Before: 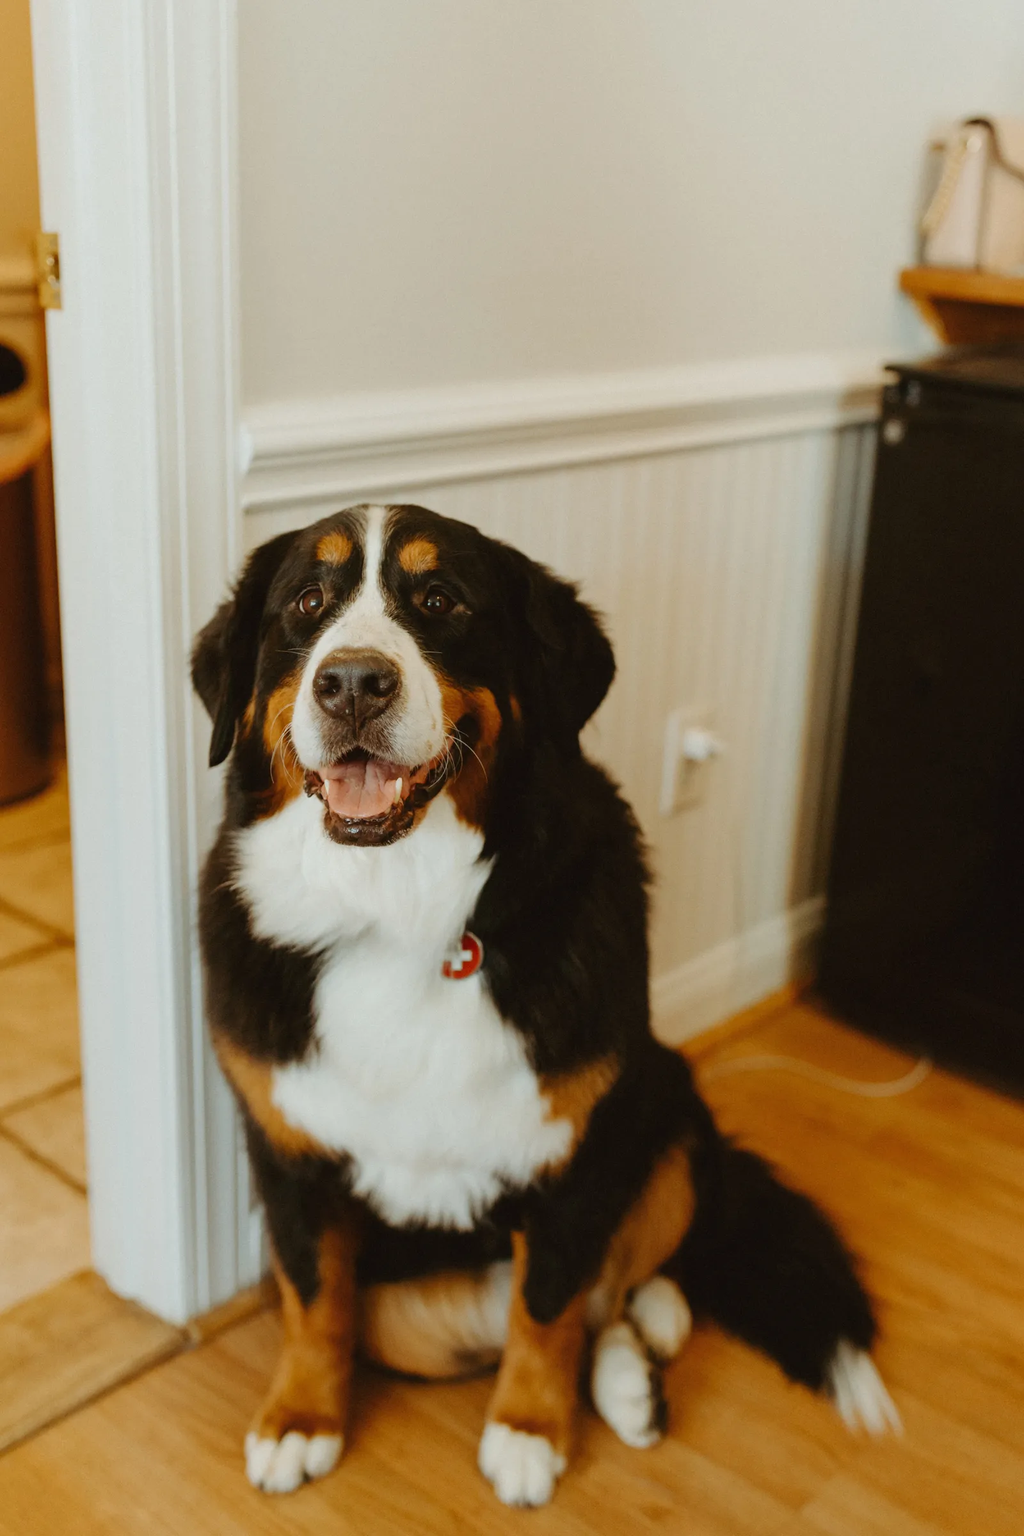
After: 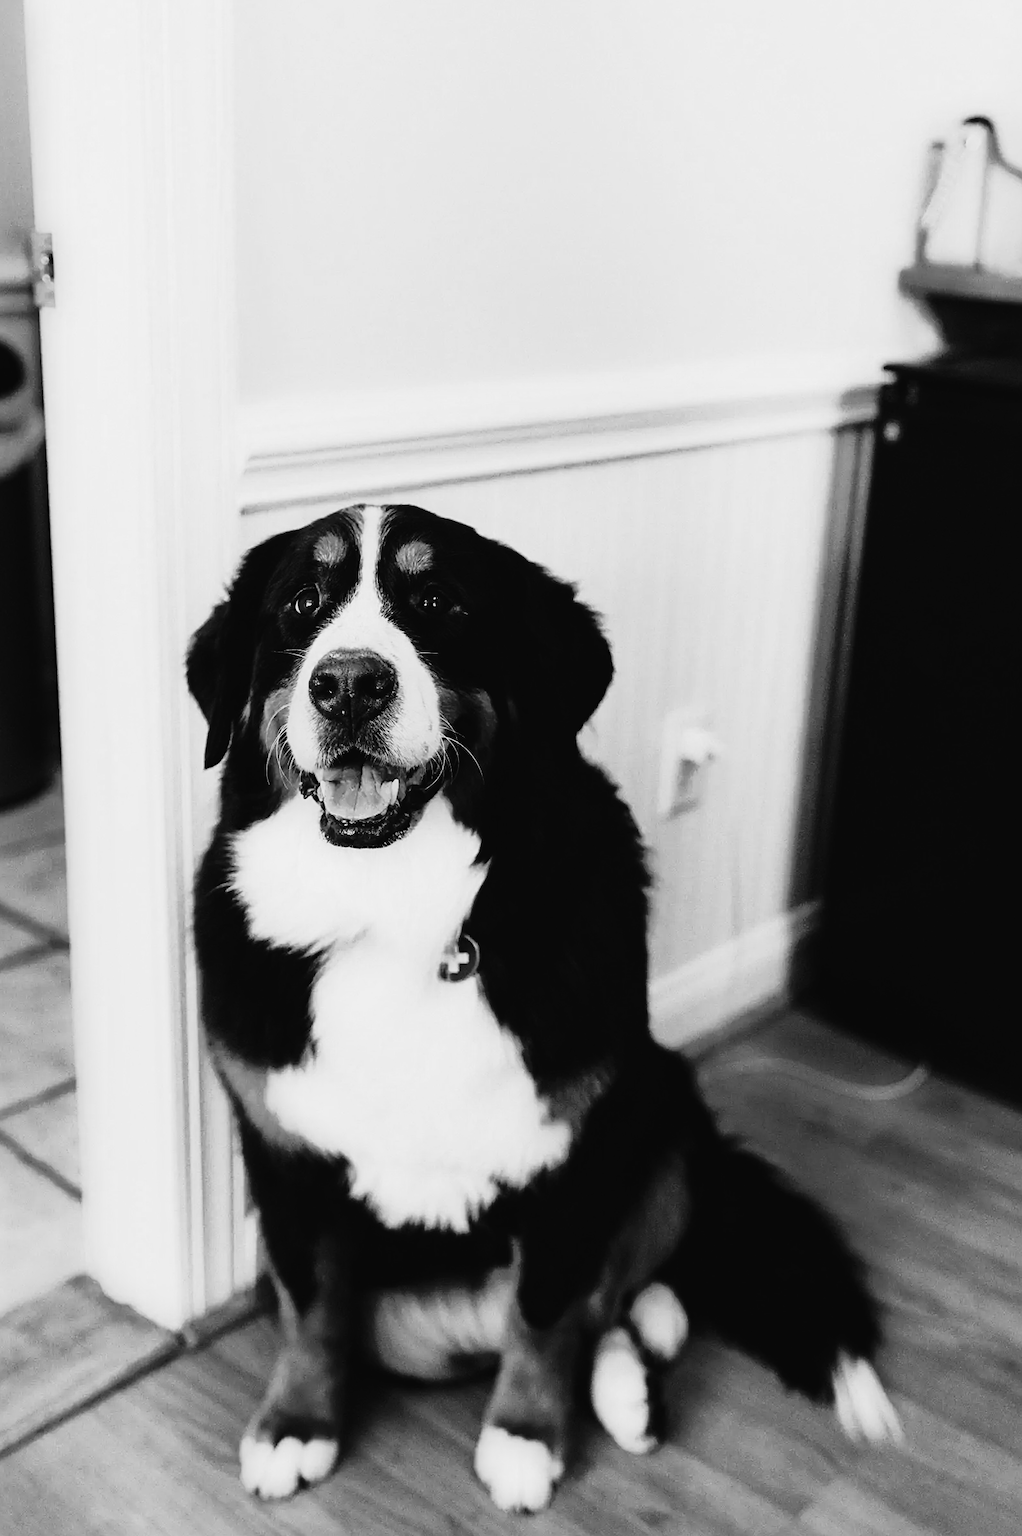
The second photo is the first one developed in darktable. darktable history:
sharpen: on, module defaults
monochrome: a -11.7, b 1.62, size 0.5, highlights 0.38
white balance: red 1.009, blue 0.985
contrast brightness saturation: contrast 0.5, saturation -0.1
shadows and highlights: on, module defaults
crop and rotate: left 0.614%, top 0.179%, bottom 0.309%
tone curve: curves: ch0 [(0, 0.011) (0.053, 0.026) (0.174, 0.115) (0.398, 0.444) (0.673, 0.775) (0.829, 0.906) (0.991, 0.981)]; ch1 [(0, 0) (0.276, 0.206) (0.409, 0.383) (0.473, 0.458) (0.492, 0.499) (0.521, 0.502) (0.546, 0.543) (0.585, 0.617) (0.659, 0.686) (0.78, 0.8) (1, 1)]; ch2 [(0, 0) (0.438, 0.449) (0.473, 0.469) (0.503, 0.5) (0.523, 0.538) (0.562, 0.598) (0.612, 0.635) (0.695, 0.713) (1, 1)], color space Lab, independent channels, preserve colors none
color zones: curves: ch0 [(0, 0.558) (0.143, 0.559) (0.286, 0.529) (0.429, 0.505) (0.571, 0.5) (0.714, 0.5) (0.857, 0.5) (1, 0.558)]; ch1 [(0, 0.469) (0.01, 0.469) (0.12, 0.446) (0.248, 0.469) (0.5, 0.5) (0.748, 0.5) (0.99, 0.469) (1, 0.469)]
